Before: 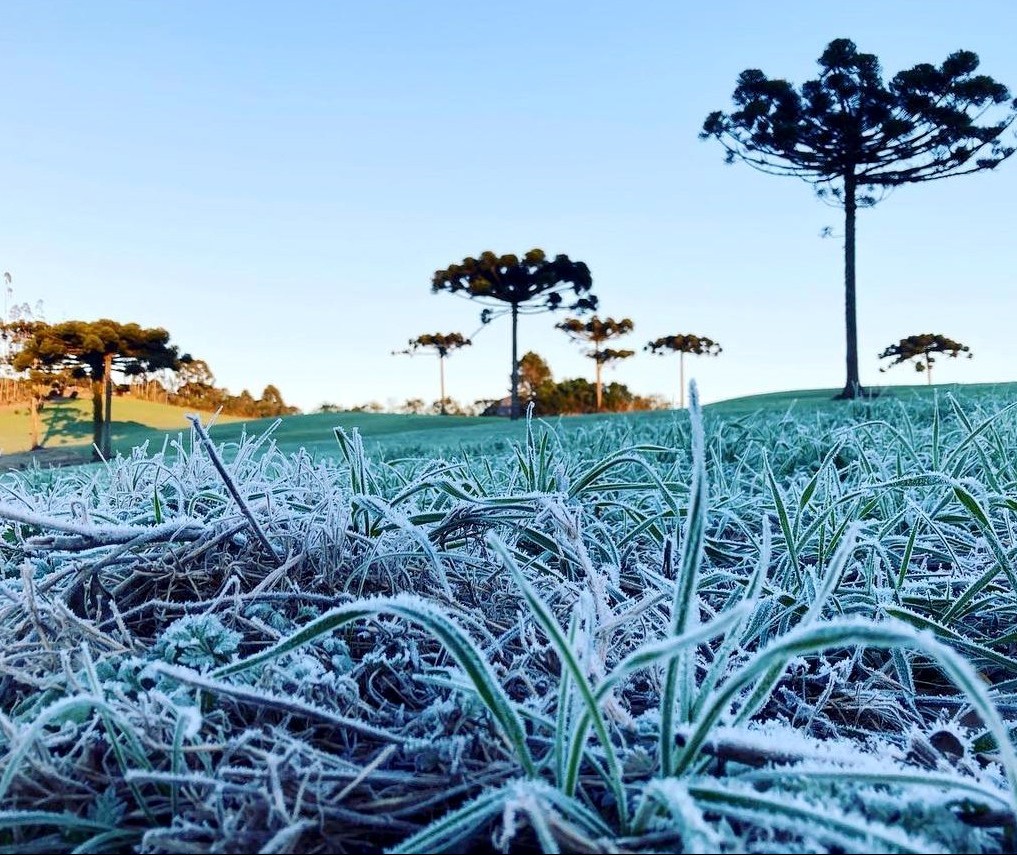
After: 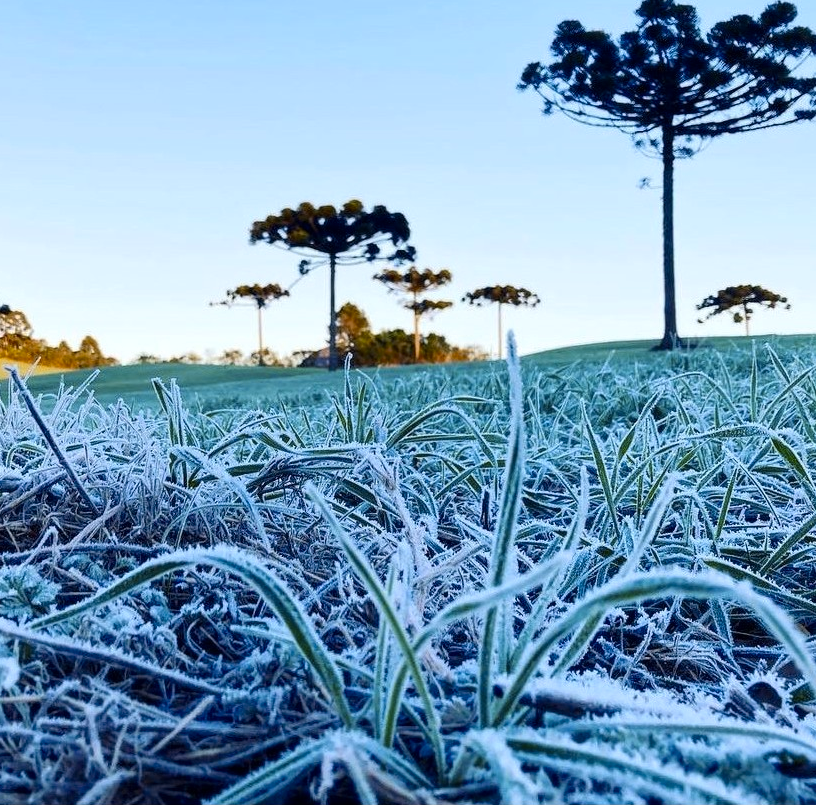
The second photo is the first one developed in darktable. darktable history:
color correction: highlights a* 0.003, highlights b* -0.283
crop and rotate: left 17.959%, top 5.771%, right 1.742%
color contrast: green-magenta contrast 0.85, blue-yellow contrast 1.25, unbound 0
